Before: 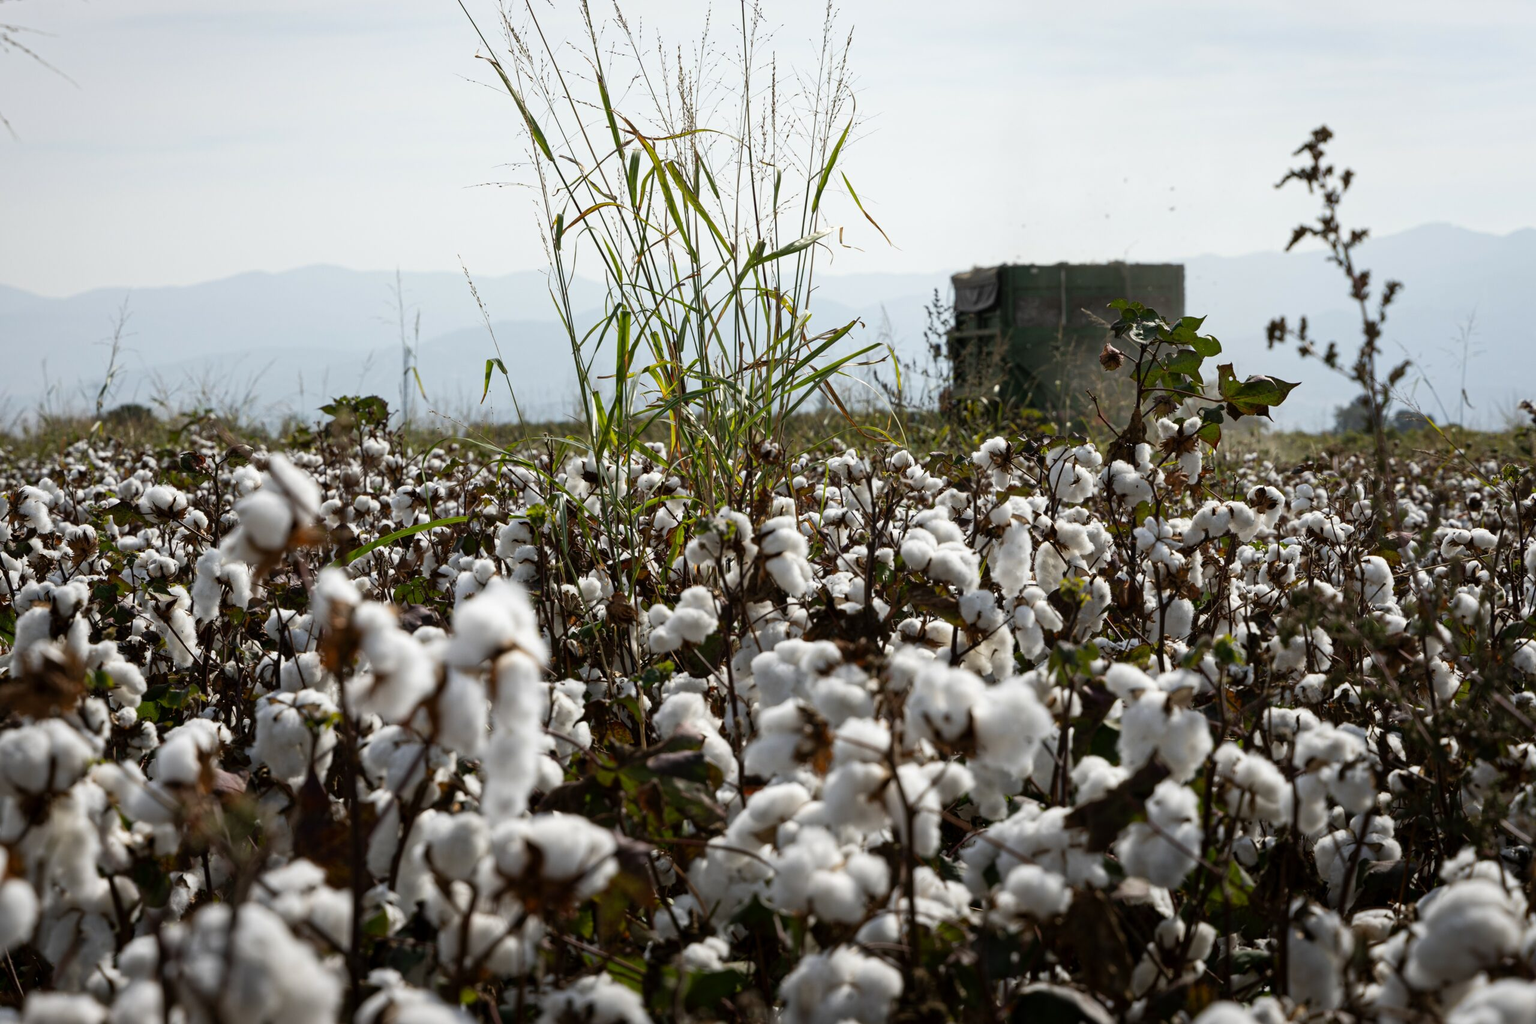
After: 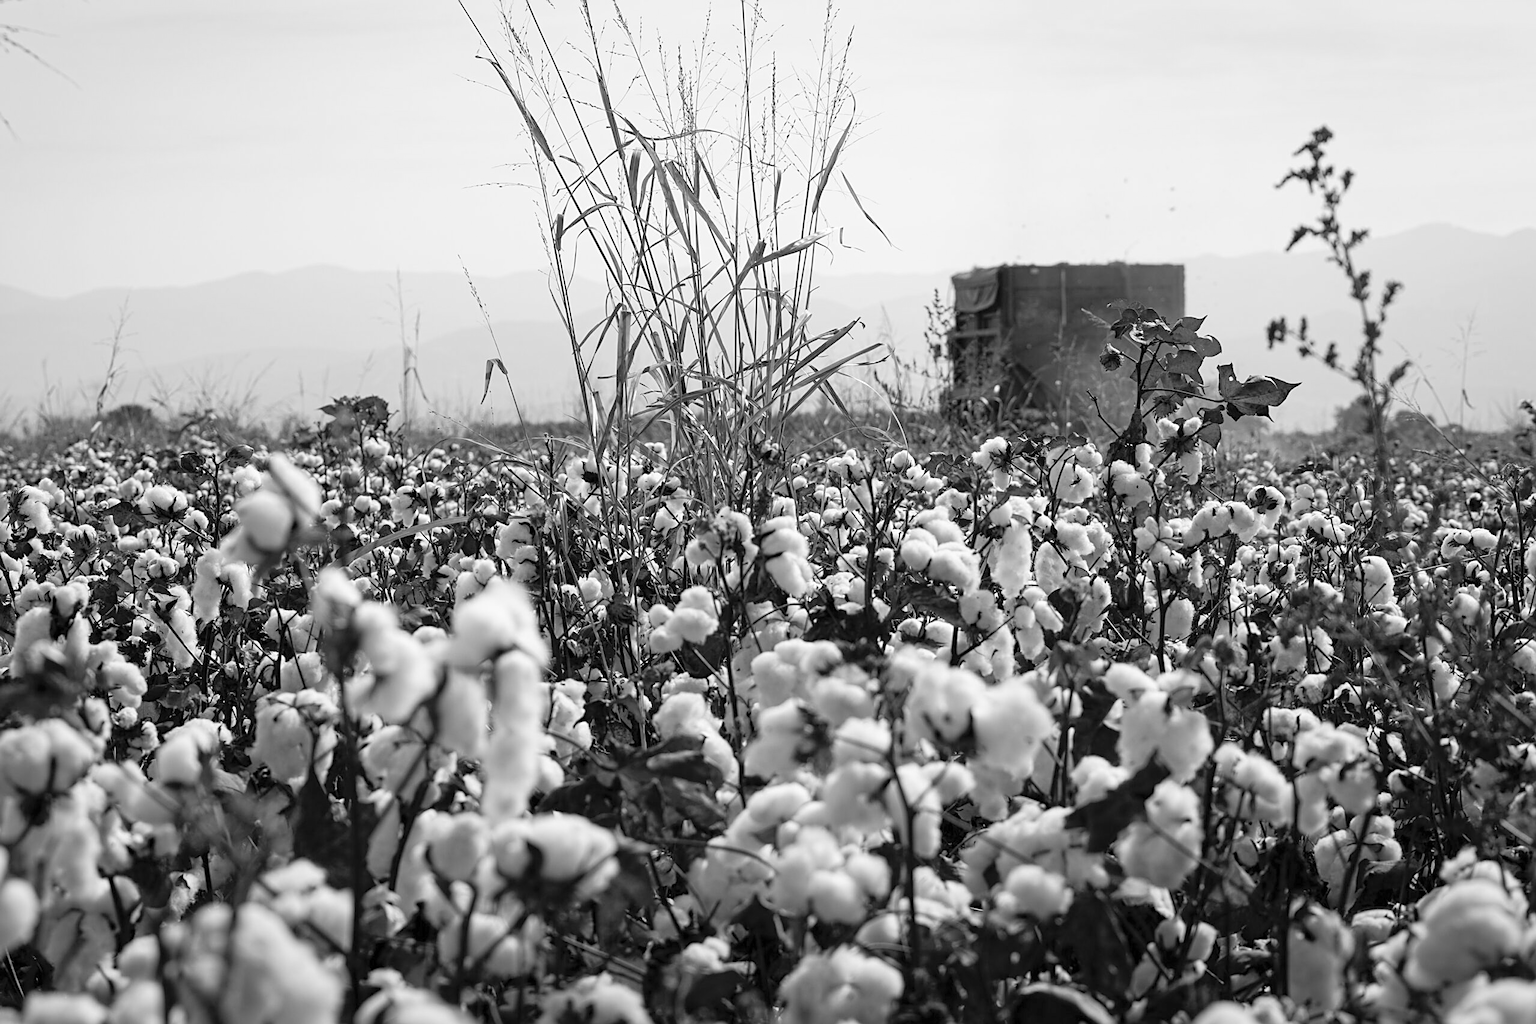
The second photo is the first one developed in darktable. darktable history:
monochrome: on, module defaults
base curve: preserve colors none
white balance: red 0.926, green 1.003, blue 1.133
sharpen: on, module defaults
color balance rgb: perceptual saturation grading › global saturation 20%, global vibrance 20%
contrast brightness saturation: brightness 0.18, saturation -0.5
